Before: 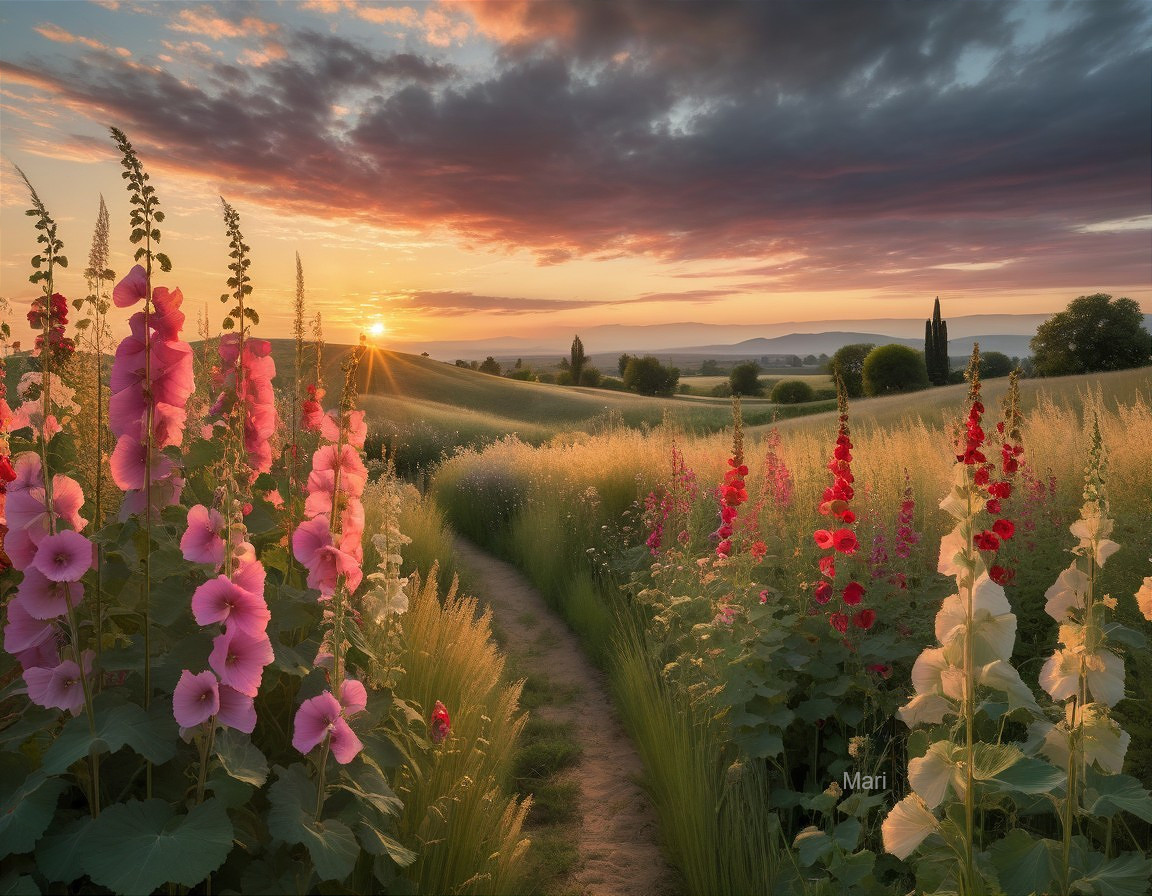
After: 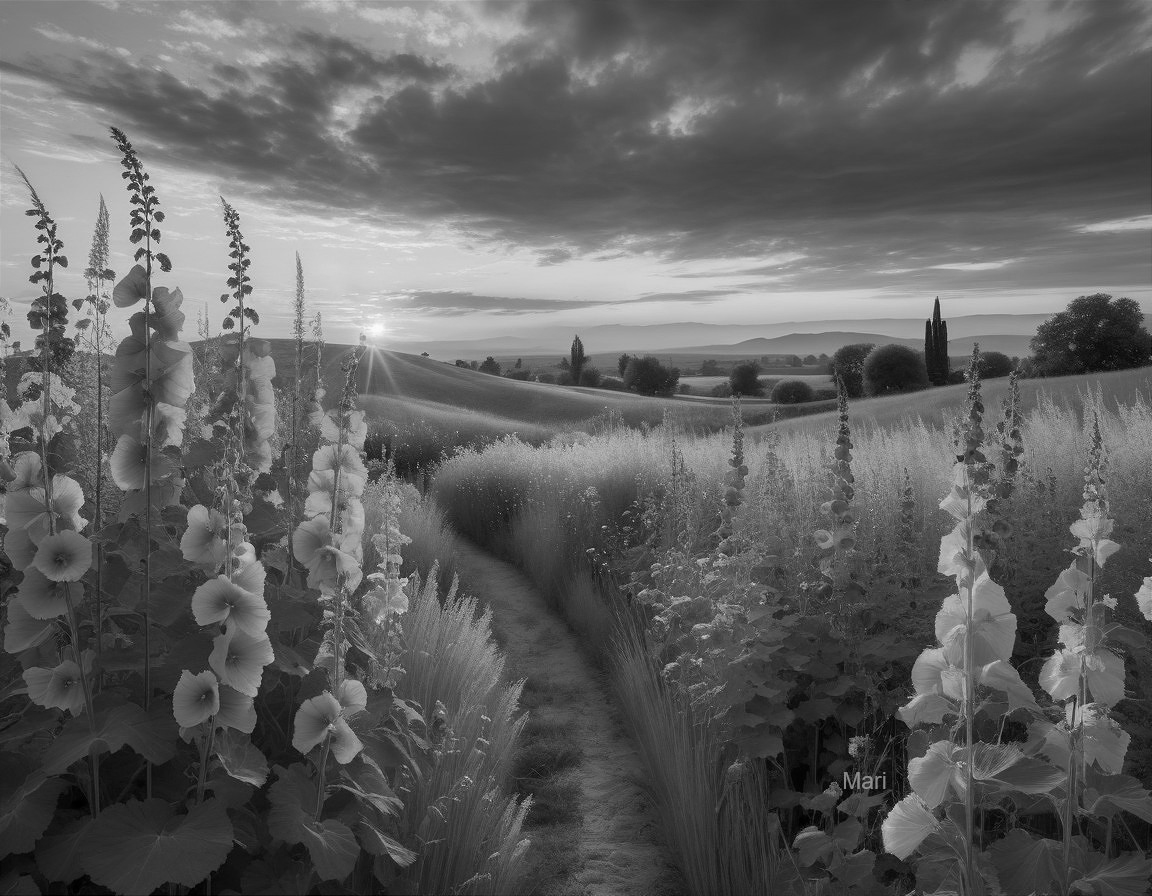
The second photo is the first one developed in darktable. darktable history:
bloom: size 15%, threshold 97%, strength 7%
monochrome: on, module defaults
